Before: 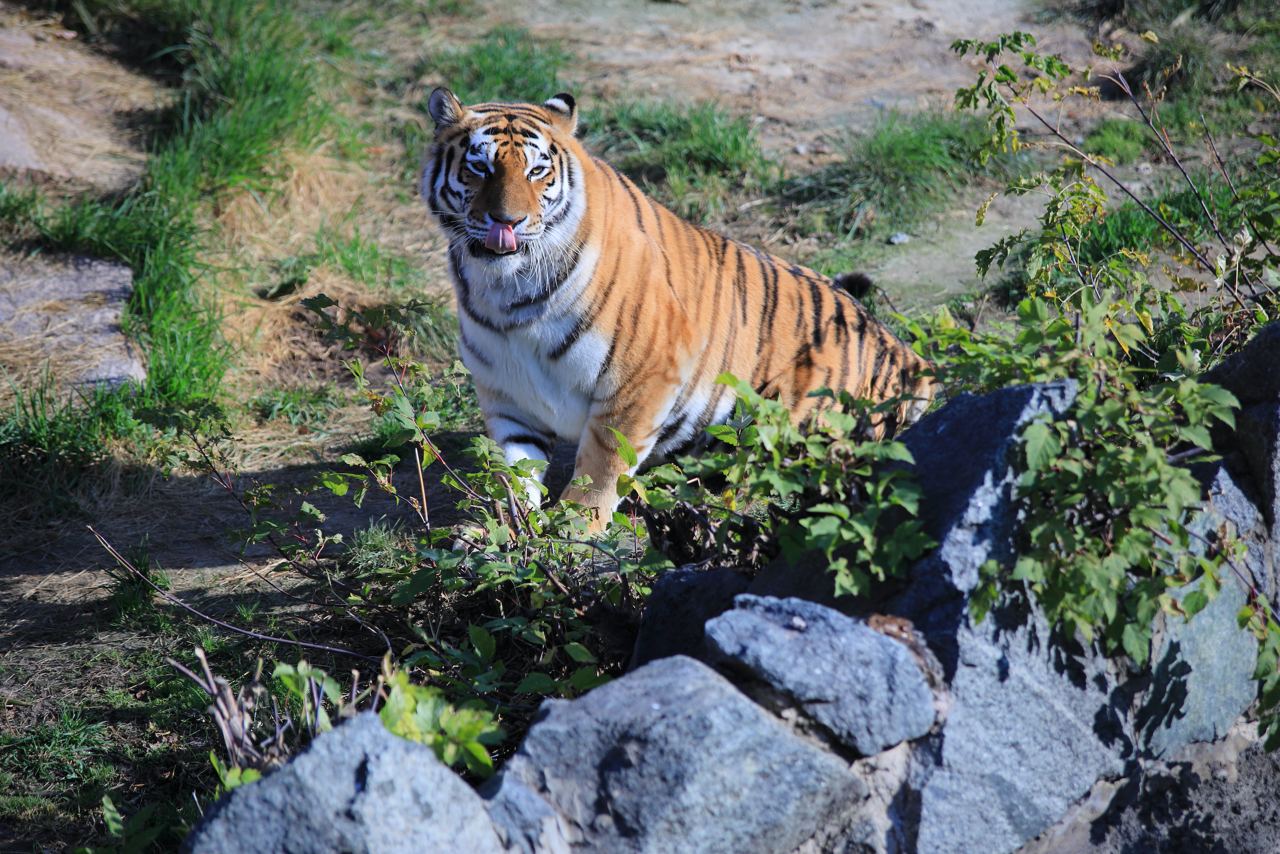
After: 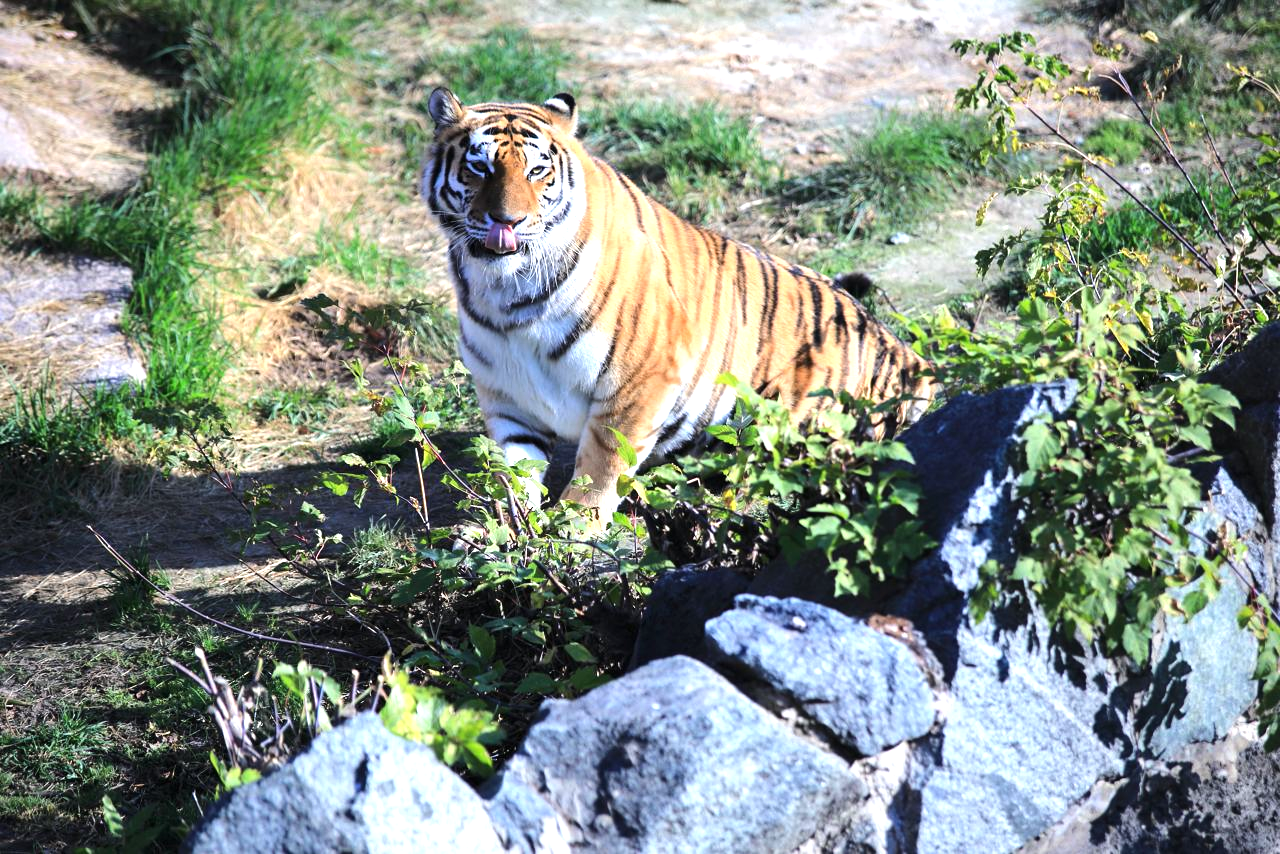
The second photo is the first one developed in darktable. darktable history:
tone equalizer: -8 EV -0.417 EV, -7 EV -0.389 EV, -6 EV -0.333 EV, -5 EV -0.222 EV, -3 EV 0.222 EV, -2 EV 0.333 EV, -1 EV 0.389 EV, +0 EV 0.417 EV, edges refinement/feathering 500, mask exposure compensation -1.57 EV, preserve details no
exposure: black level correction 0, exposure 0.7 EV, compensate exposure bias true, compensate highlight preservation false
